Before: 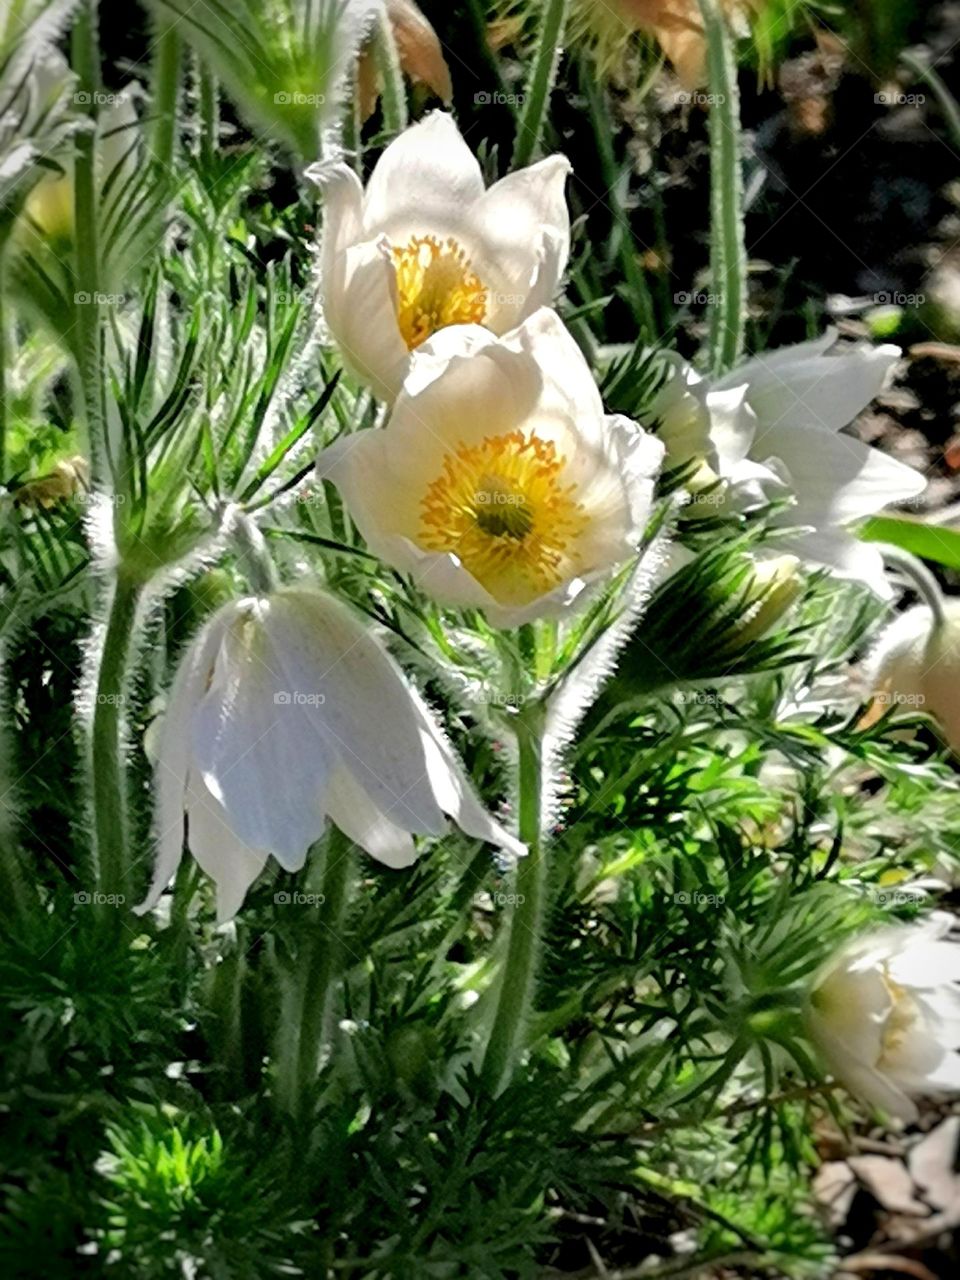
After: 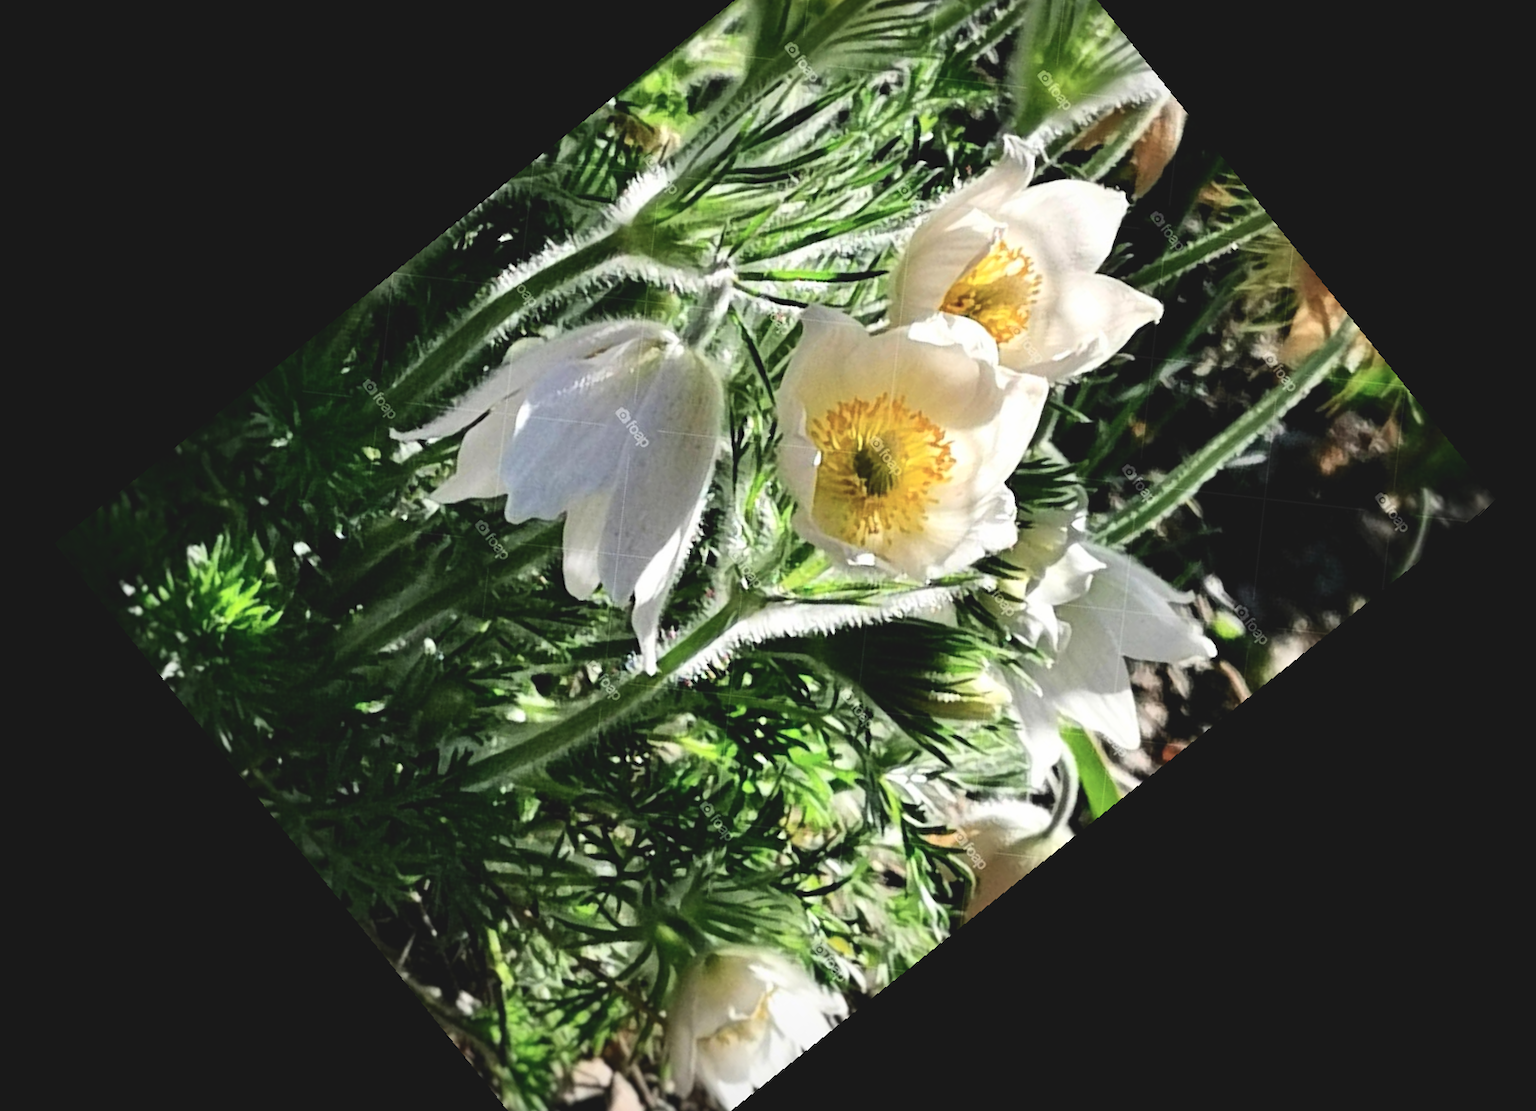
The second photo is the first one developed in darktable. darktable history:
crop and rotate: angle -46.26°, top 16.234%, right 0.912%, bottom 11.704%
exposure: black level correction -0.023, exposure -0.039 EV, compensate highlight preservation false
rotate and perspective: rotation 5.12°, automatic cropping off
contrast brightness saturation: contrast 0.28
